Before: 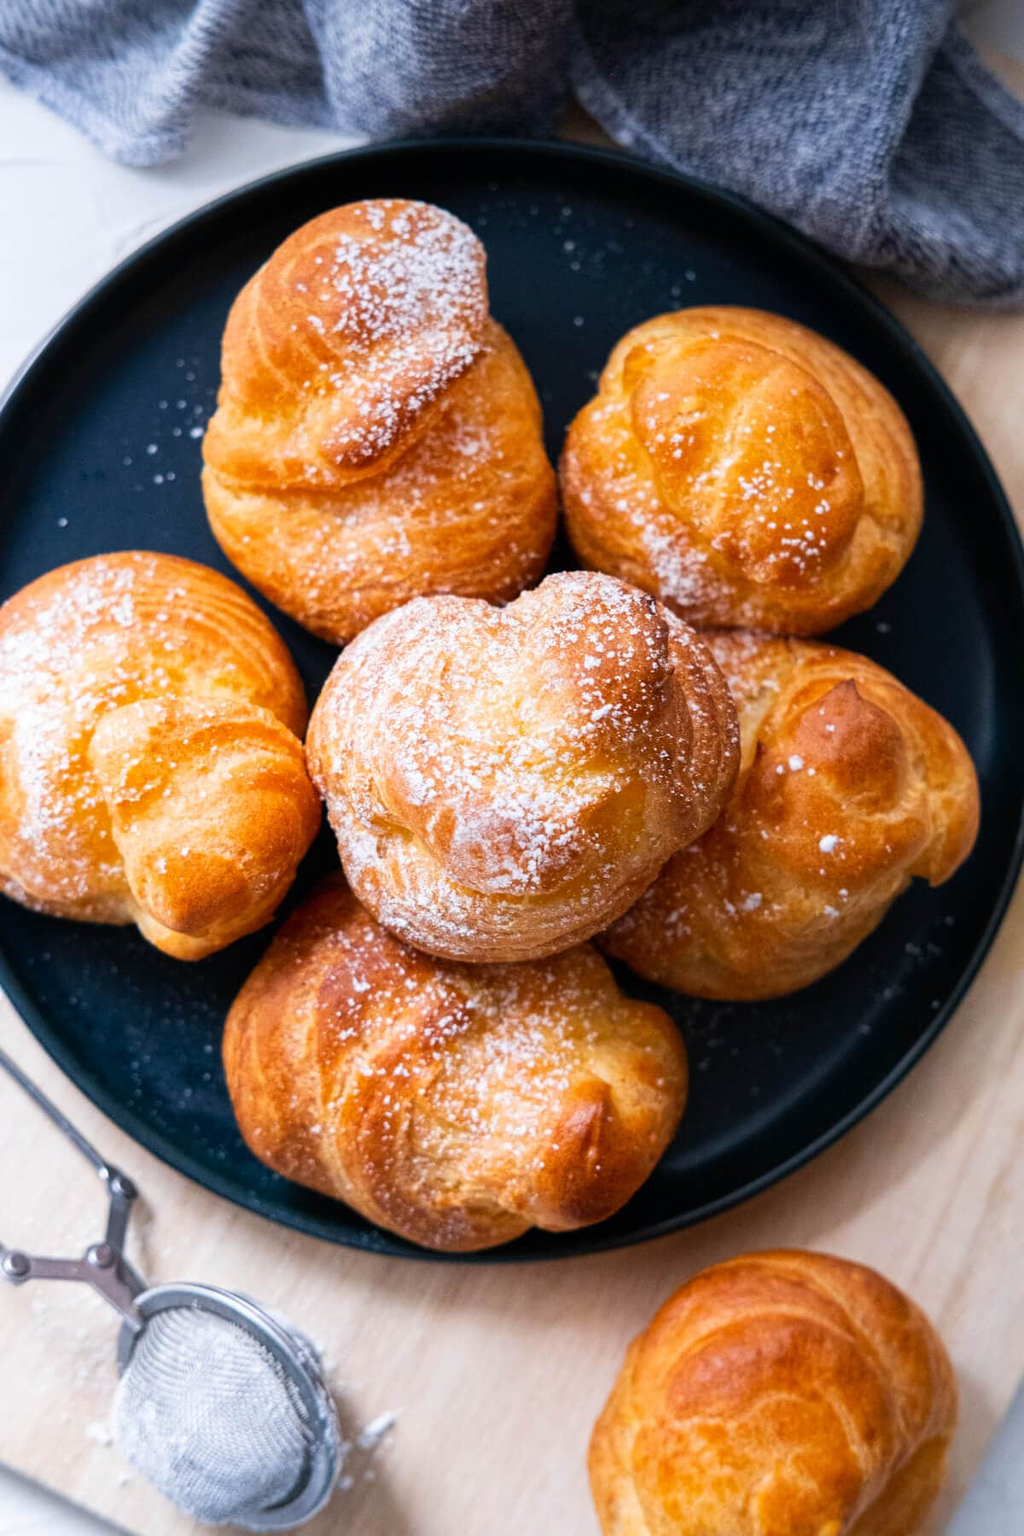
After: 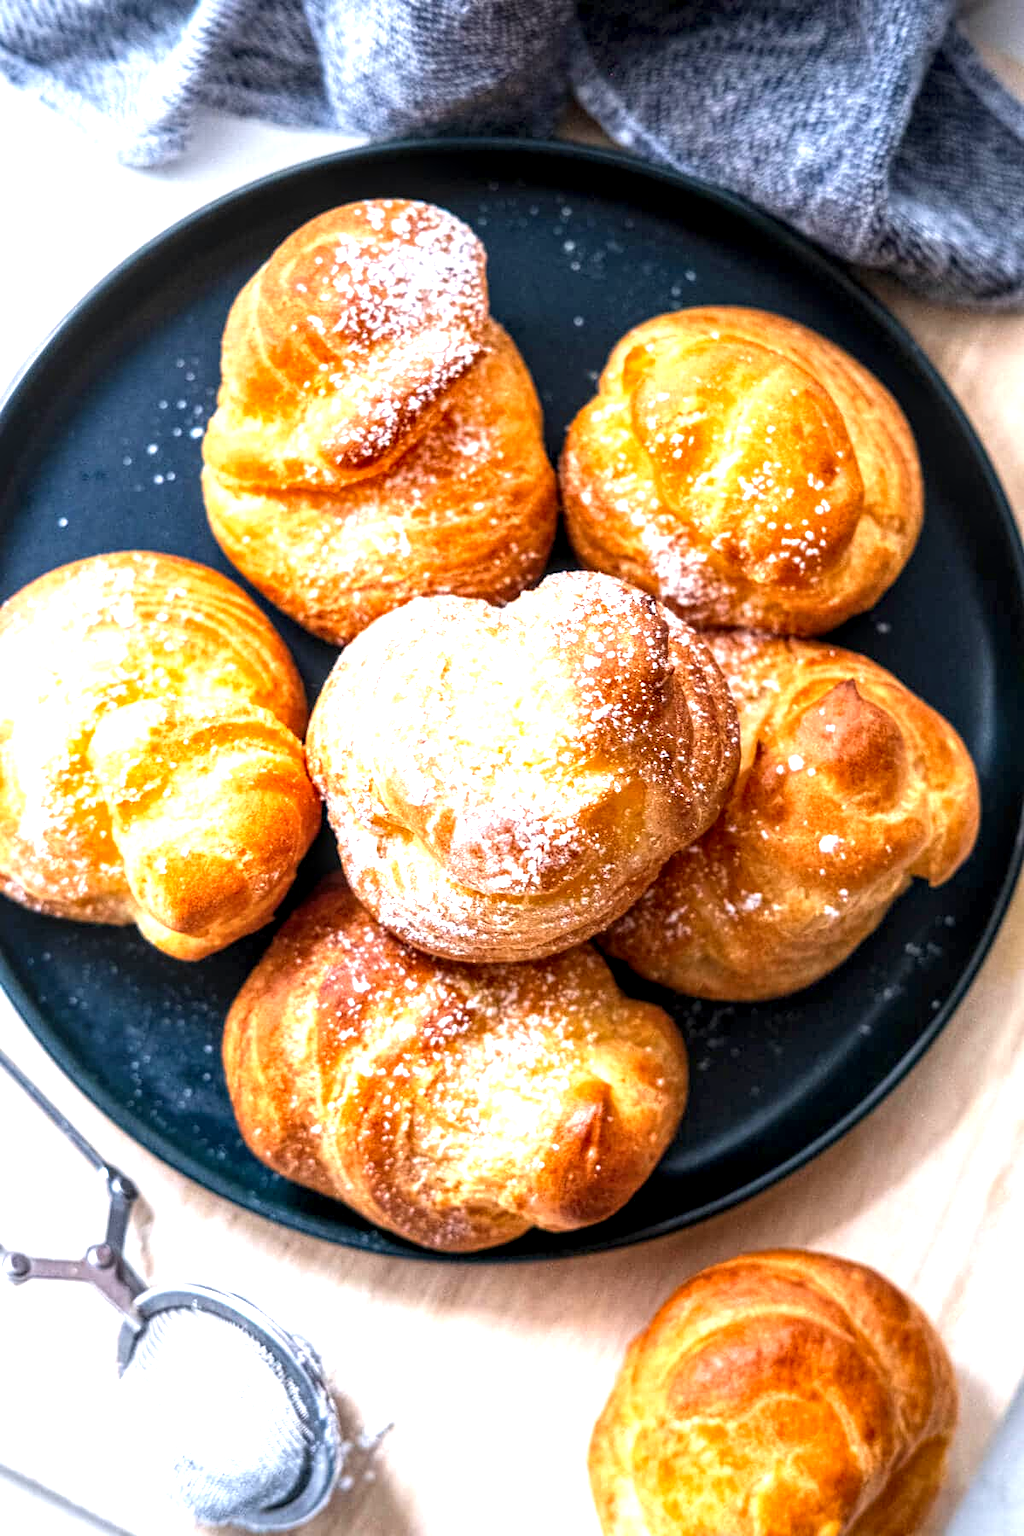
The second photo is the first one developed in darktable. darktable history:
exposure: exposure 1 EV, compensate highlight preservation false
local contrast: detail 154%
